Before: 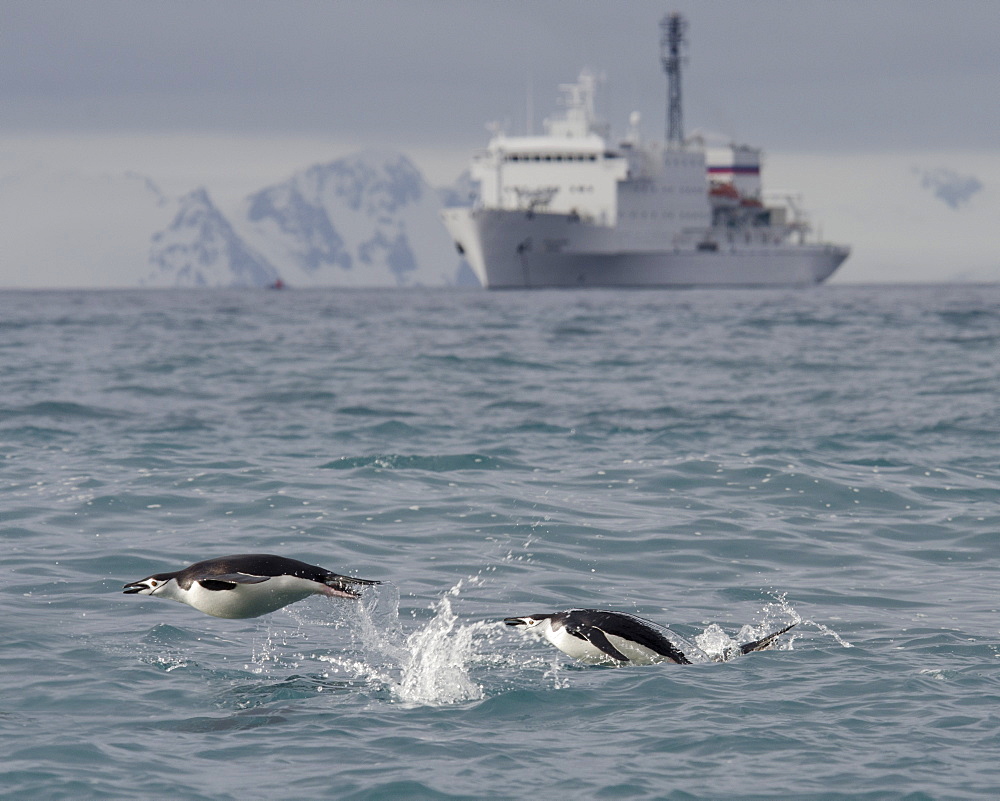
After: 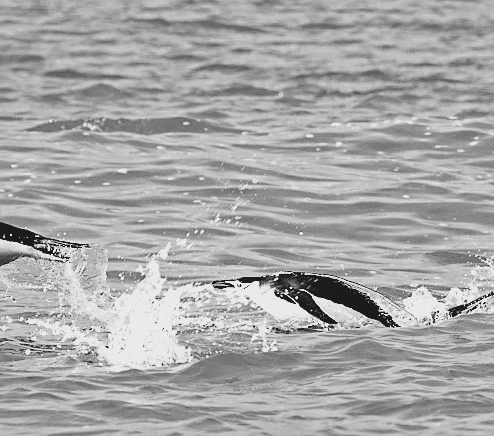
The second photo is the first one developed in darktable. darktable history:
filmic rgb: middle gray luminance 10.08%, black relative exposure -8.61 EV, white relative exposure 3.31 EV, target black luminance 0%, hardness 5.21, latitude 44.66%, contrast 1.31, highlights saturation mix 6.2%, shadows ↔ highlights balance 24.89%
crop: left 29.204%, top 42.088%, right 21.3%, bottom 3.473%
color zones: curves: ch0 [(0.002, 0.593) (0.143, 0.417) (0.285, 0.541) (0.455, 0.289) (0.608, 0.327) (0.727, 0.283) (0.869, 0.571) (1, 0.603)]; ch1 [(0, 0) (0.143, 0) (0.286, 0) (0.429, 0) (0.571, 0) (0.714, 0) (0.857, 0)]
haze removal: strength 0.518, distance 0.924, compatibility mode true, adaptive false
contrast brightness saturation: contrast -0.156, brightness 0.045, saturation -0.128
exposure: black level correction 0, exposure 1.745 EV, compensate highlight preservation false
sharpen: radius 1.605, amount 0.367, threshold 1.225
